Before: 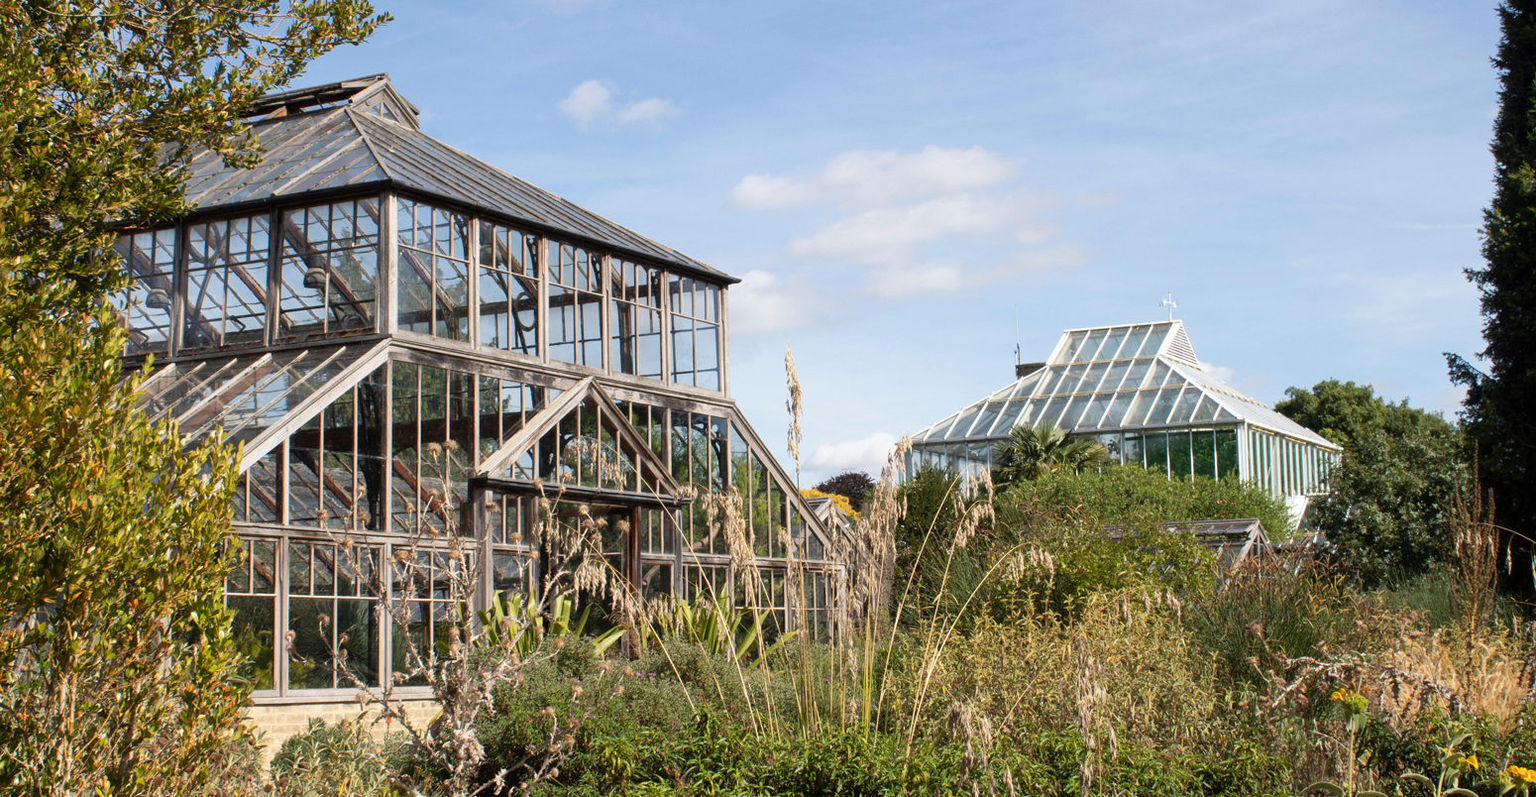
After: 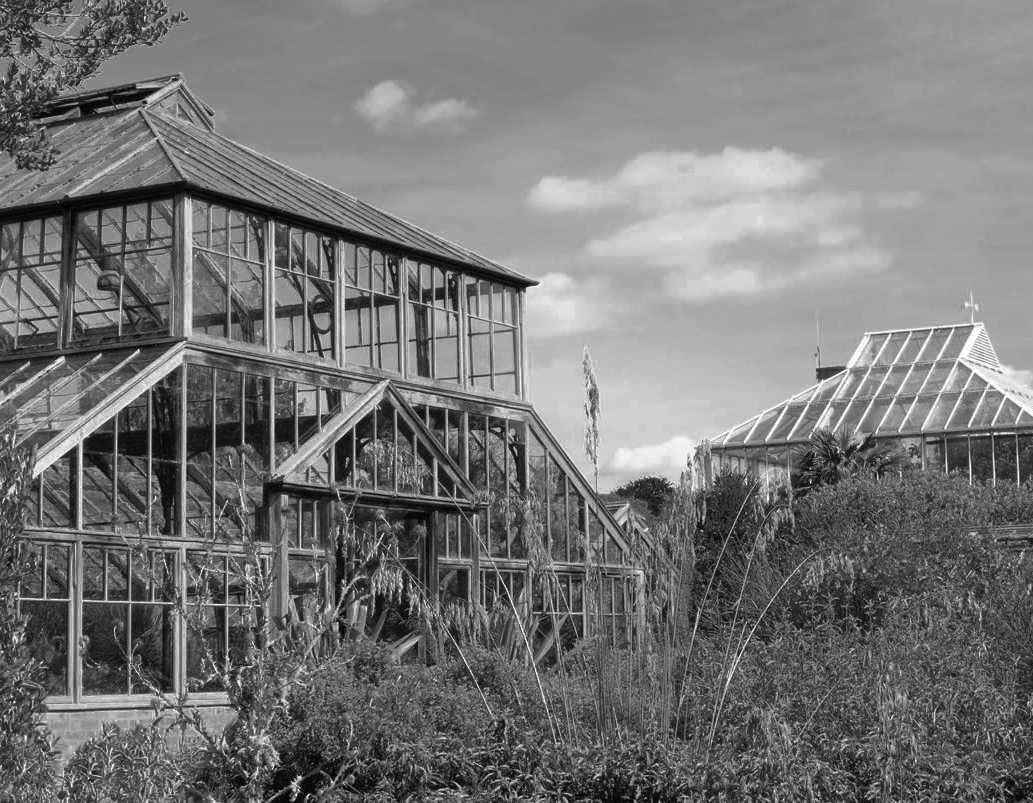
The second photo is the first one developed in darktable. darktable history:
color zones: curves: ch0 [(0.002, 0.429) (0.121, 0.212) (0.198, 0.113) (0.276, 0.344) (0.331, 0.541) (0.41, 0.56) (0.482, 0.289) (0.619, 0.227) (0.721, 0.18) (0.821, 0.435) (0.928, 0.555) (1, 0.587)]; ch1 [(0, 0) (0.143, 0) (0.286, 0) (0.429, 0) (0.571, 0) (0.714, 0) (0.857, 0)]
crop and rotate: left 13.537%, right 19.796%
